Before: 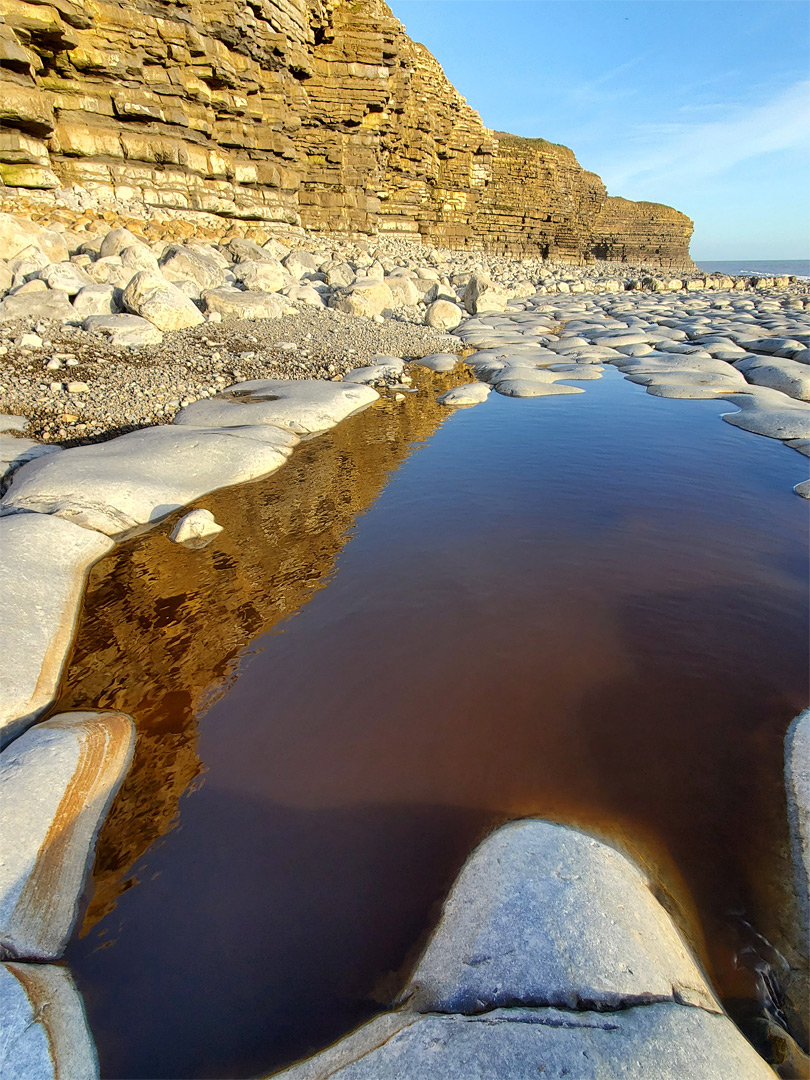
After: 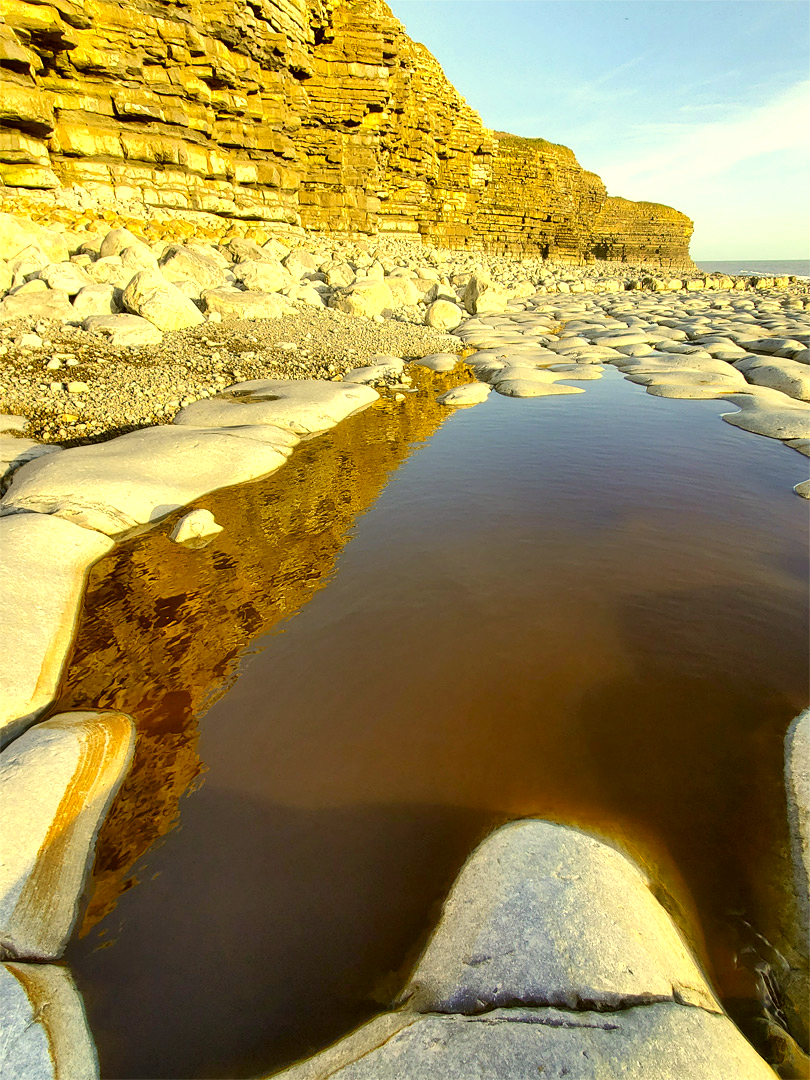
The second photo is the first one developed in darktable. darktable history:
color correction: highlights a* 0.131, highlights b* 29.6, shadows a* -0.326, shadows b* 20.98
exposure: exposure 0.491 EV, compensate highlight preservation false
